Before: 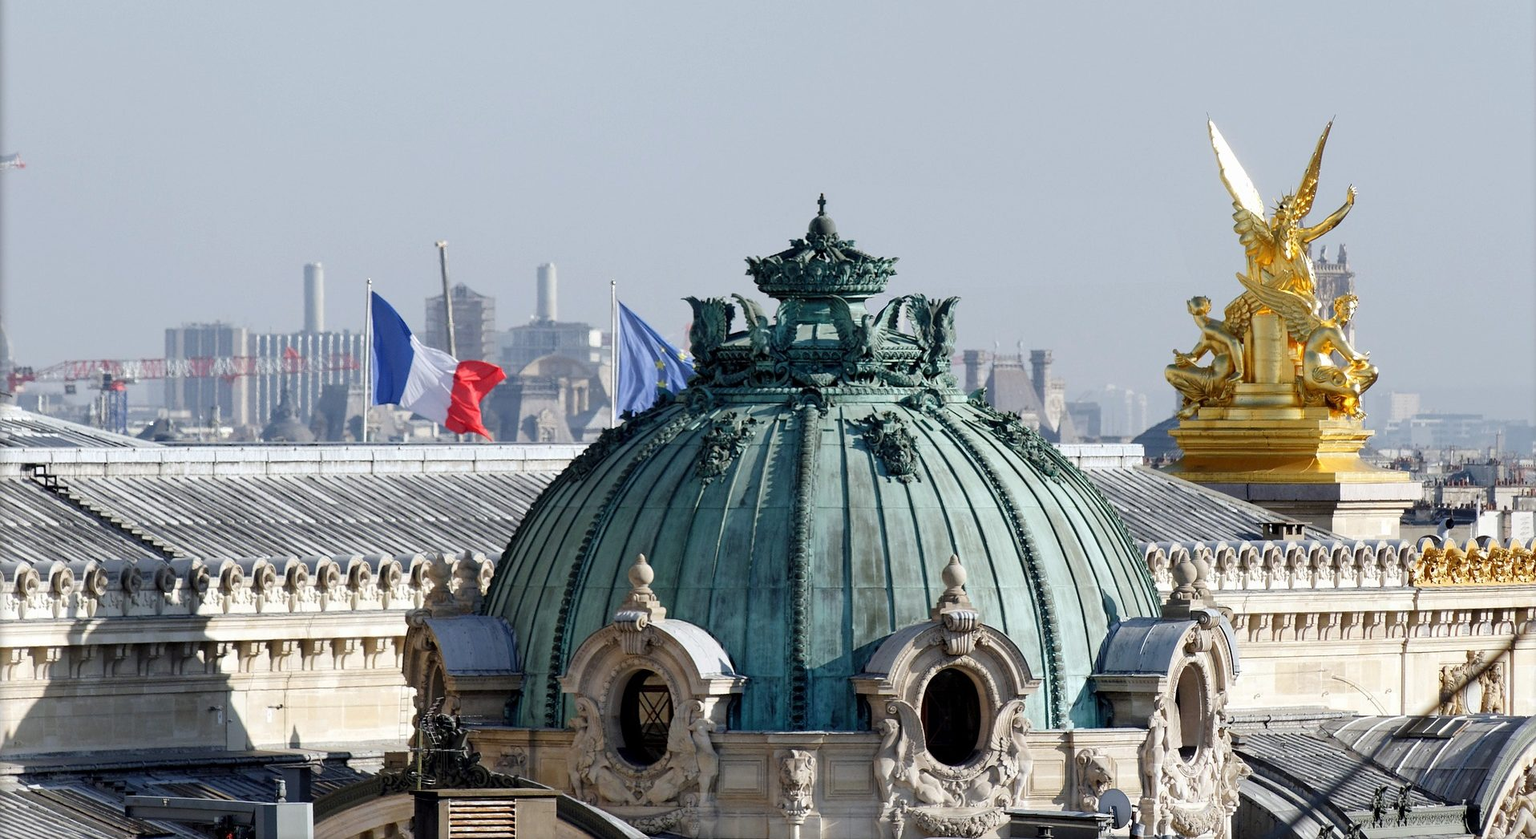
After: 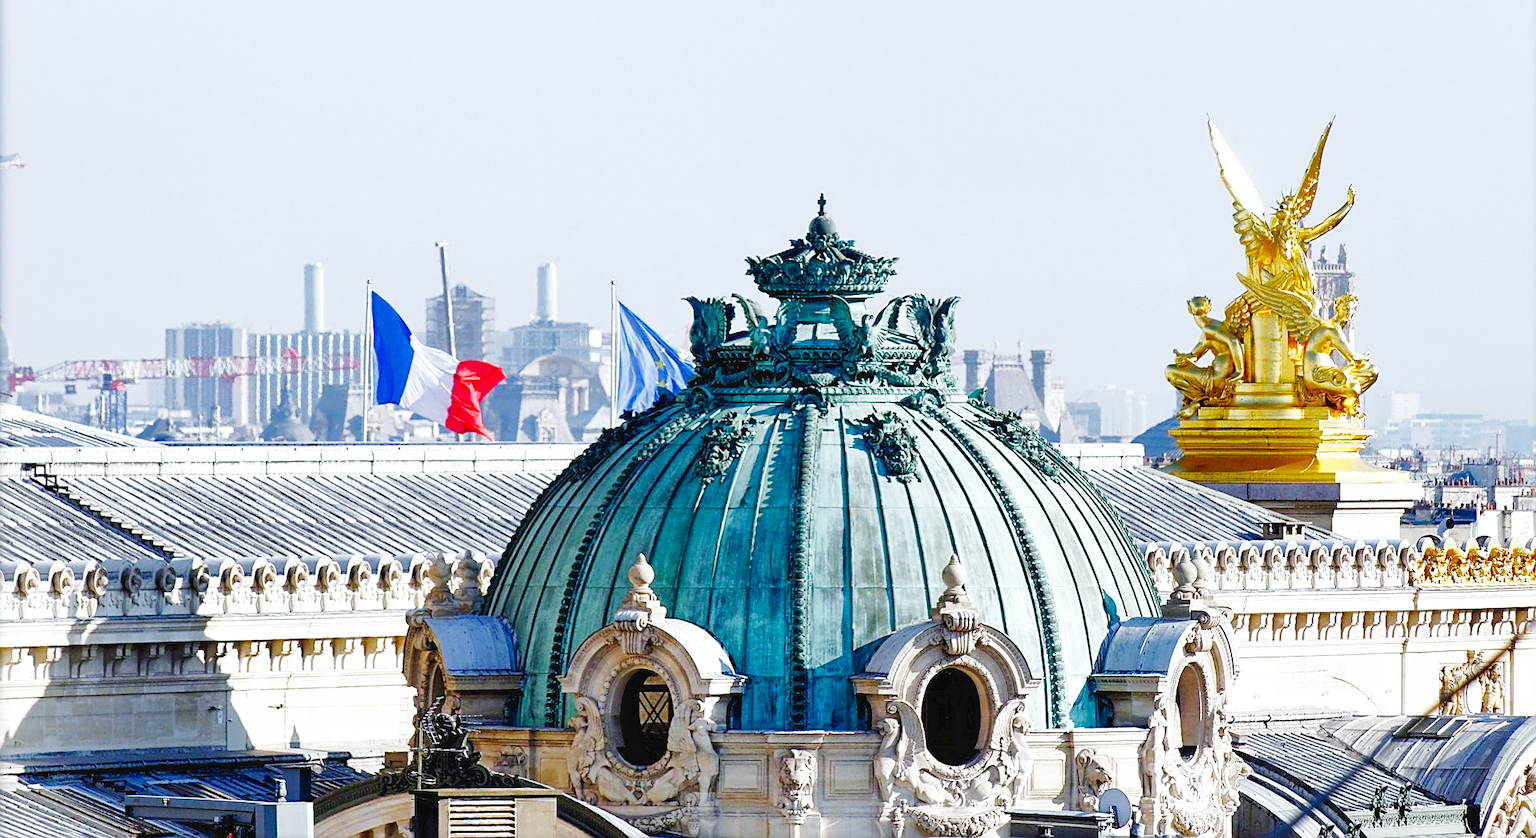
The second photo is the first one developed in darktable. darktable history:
color balance rgb: perceptual saturation grading › global saturation 20%, perceptual saturation grading › highlights -25%, perceptual saturation grading › shadows 25%
white balance: red 0.967, blue 1.049
base curve: curves: ch0 [(0, 0.003) (0.001, 0.002) (0.006, 0.004) (0.02, 0.022) (0.048, 0.086) (0.094, 0.234) (0.162, 0.431) (0.258, 0.629) (0.385, 0.8) (0.548, 0.918) (0.751, 0.988) (1, 1)], preserve colors none
sharpen: on, module defaults
shadows and highlights: on, module defaults
